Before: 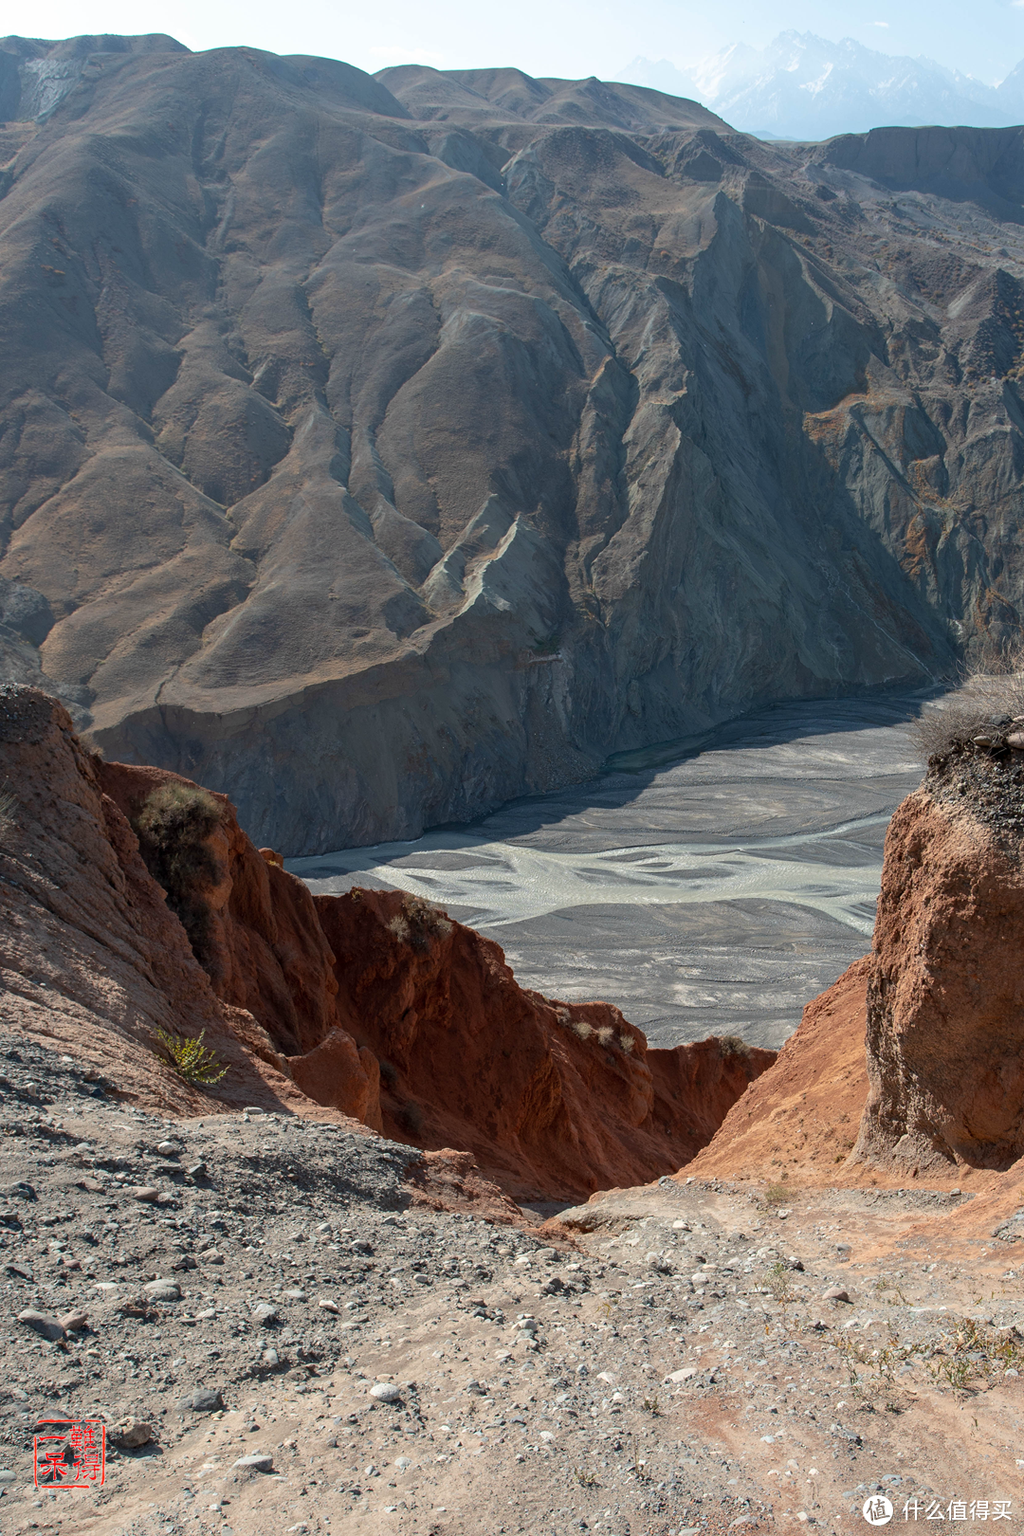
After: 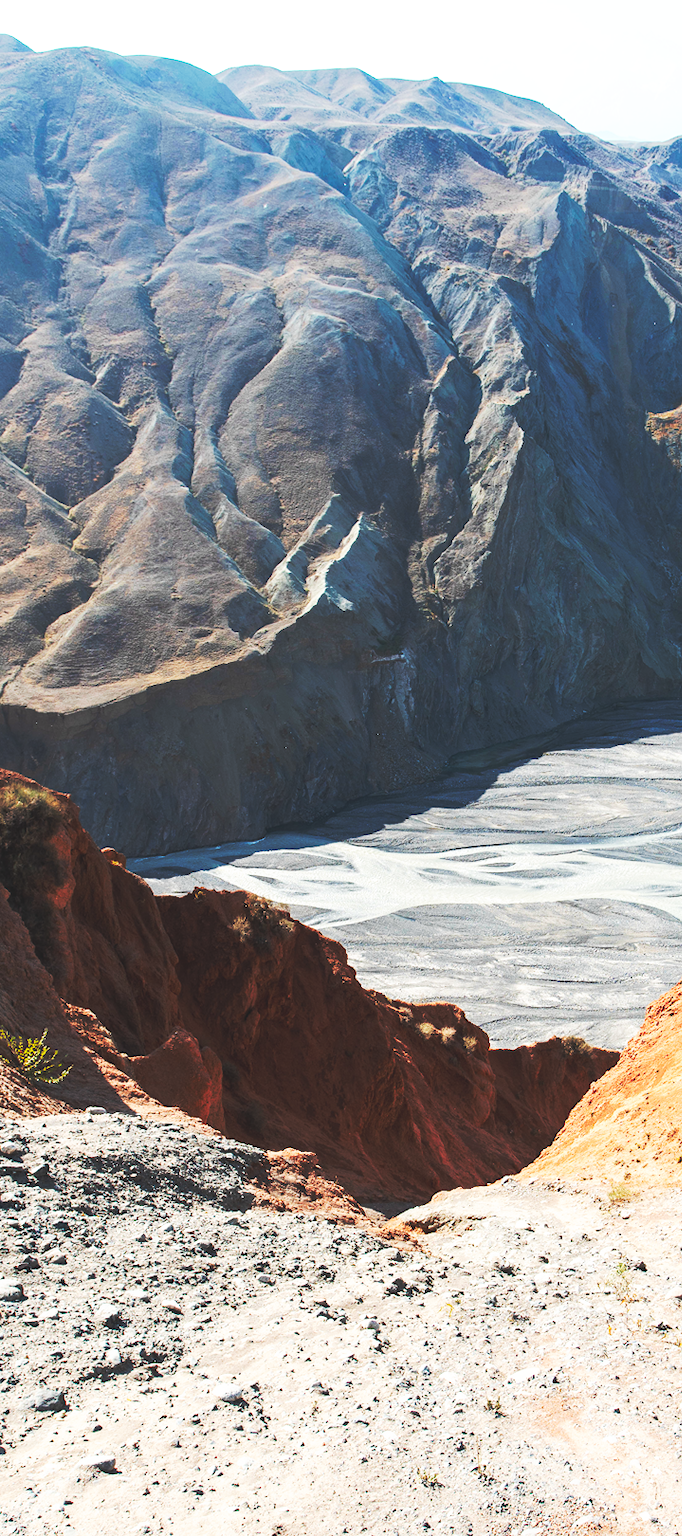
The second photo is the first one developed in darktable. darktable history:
base curve: curves: ch0 [(0, 0.015) (0.085, 0.116) (0.134, 0.298) (0.19, 0.545) (0.296, 0.764) (0.599, 0.982) (1, 1)], preserve colors none
crop and rotate: left 15.459%, right 17.871%
